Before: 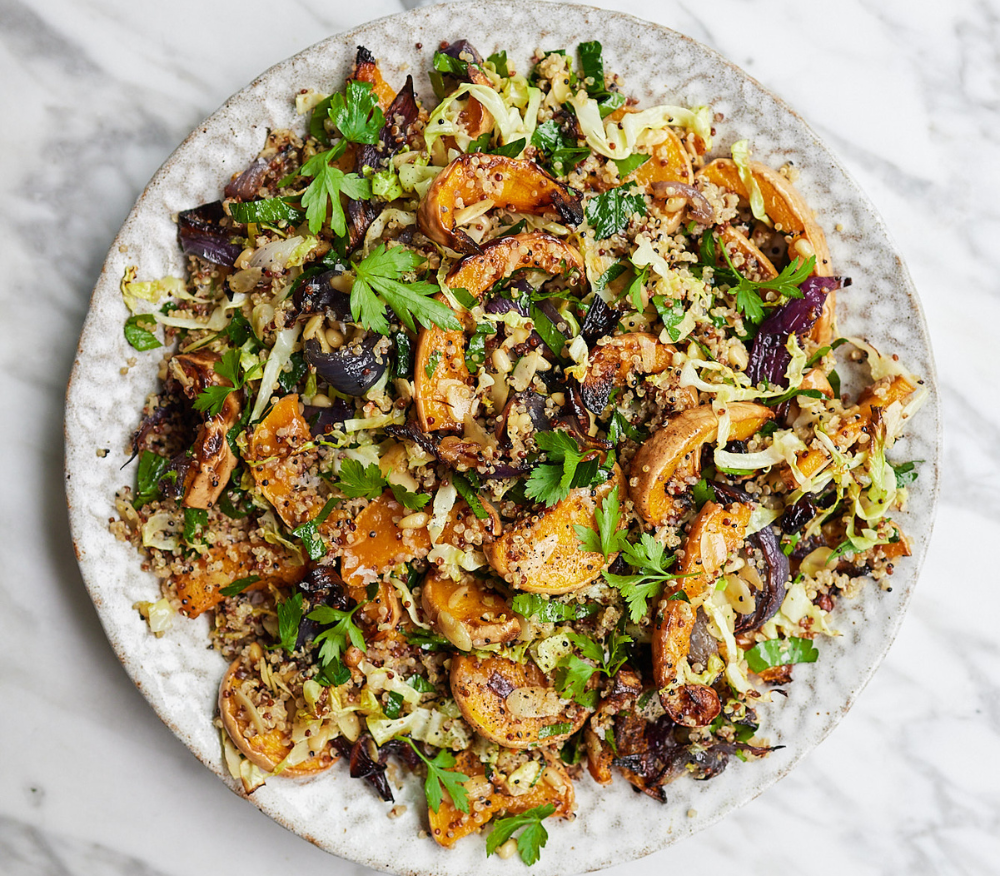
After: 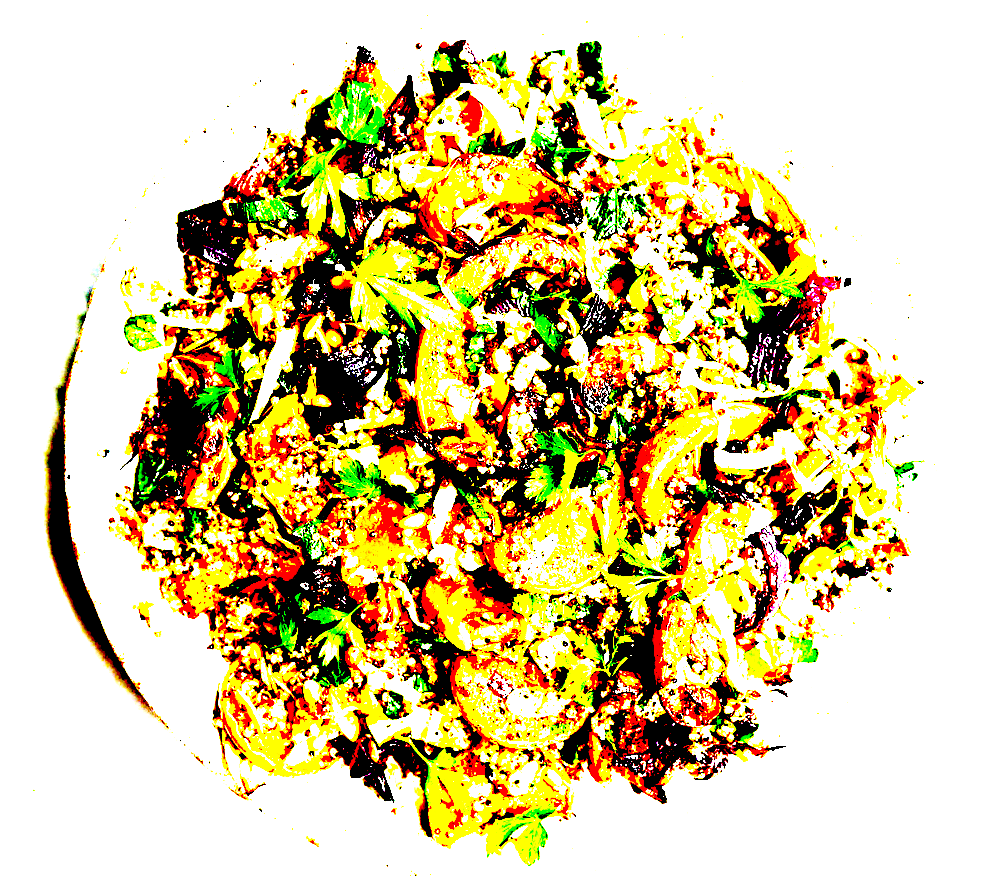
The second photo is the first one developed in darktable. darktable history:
exposure: black level correction 0.099, exposure 2.965 EV, compensate highlight preservation false
